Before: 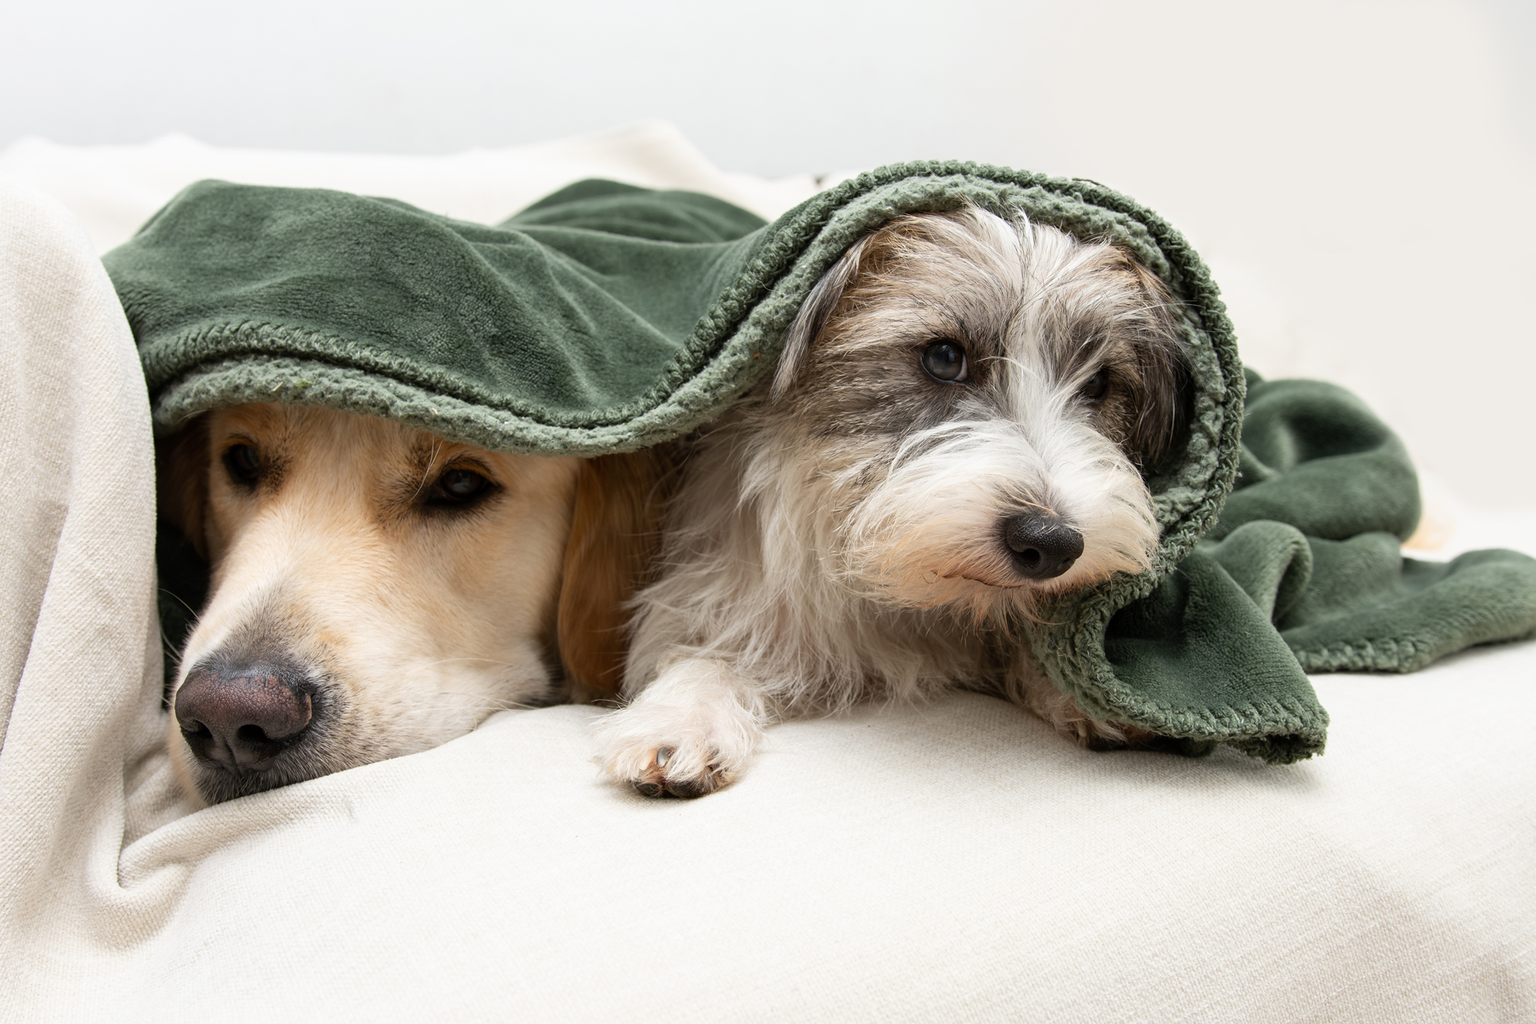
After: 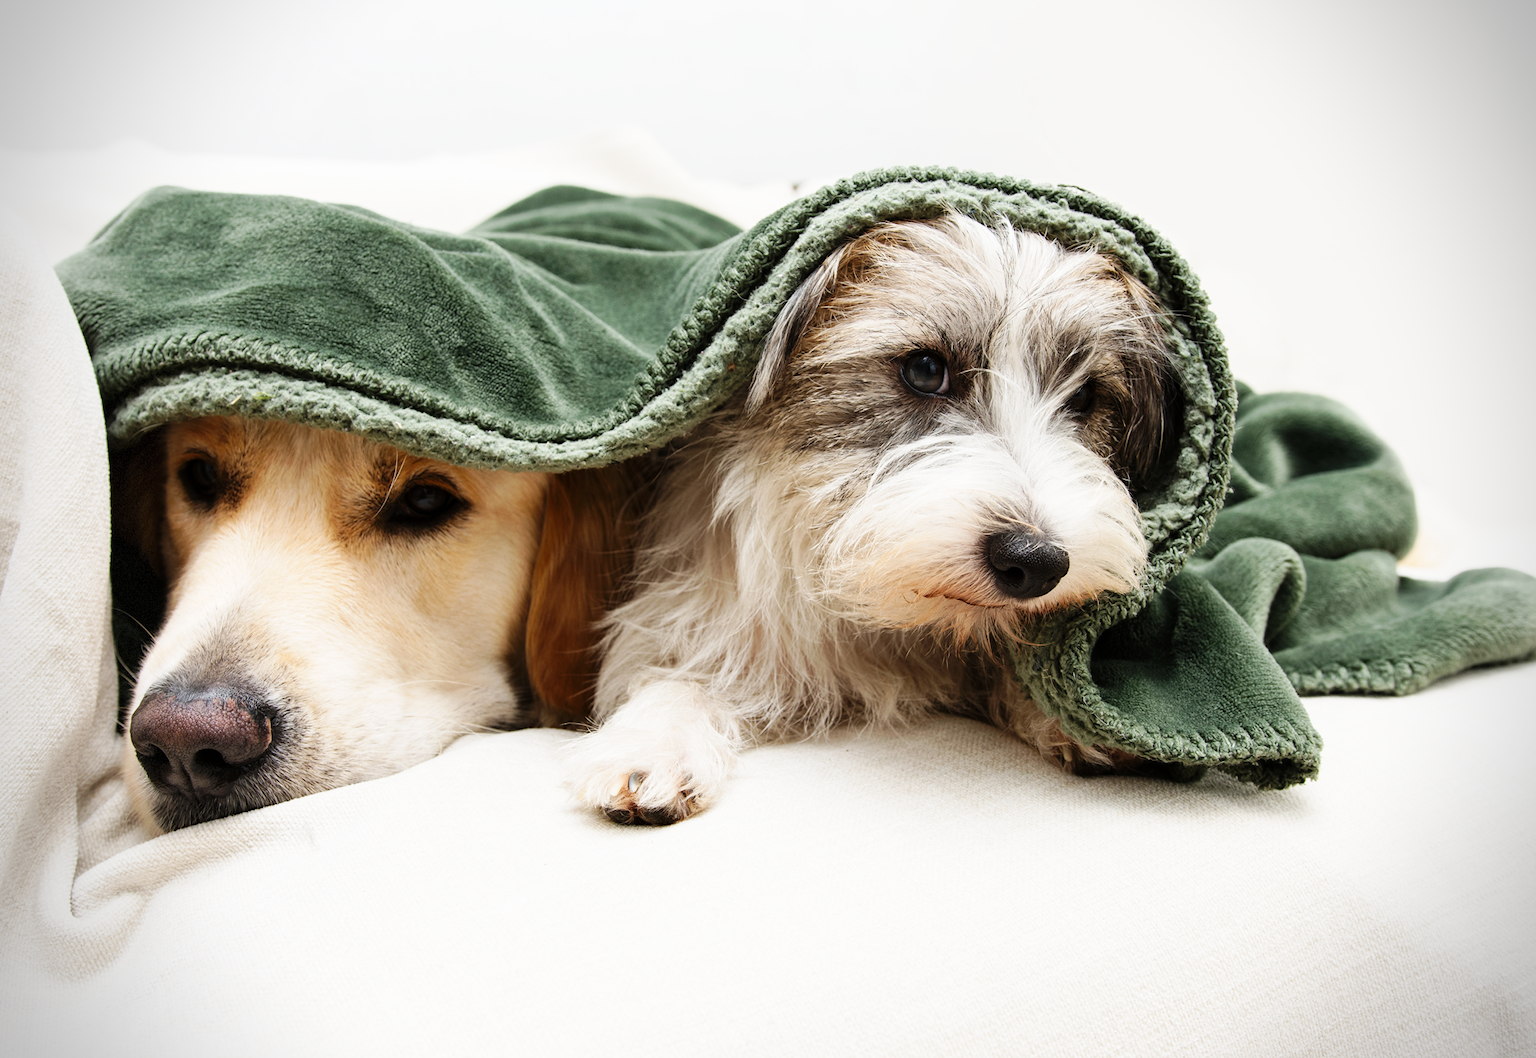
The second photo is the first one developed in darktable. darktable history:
crop and rotate: left 3.238%
vignetting: dithering 8-bit output, unbound false
base curve: curves: ch0 [(0, 0) (0.032, 0.025) (0.121, 0.166) (0.206, 0.329) (0.605, 0.79) (1, 1)], preserve colors none
